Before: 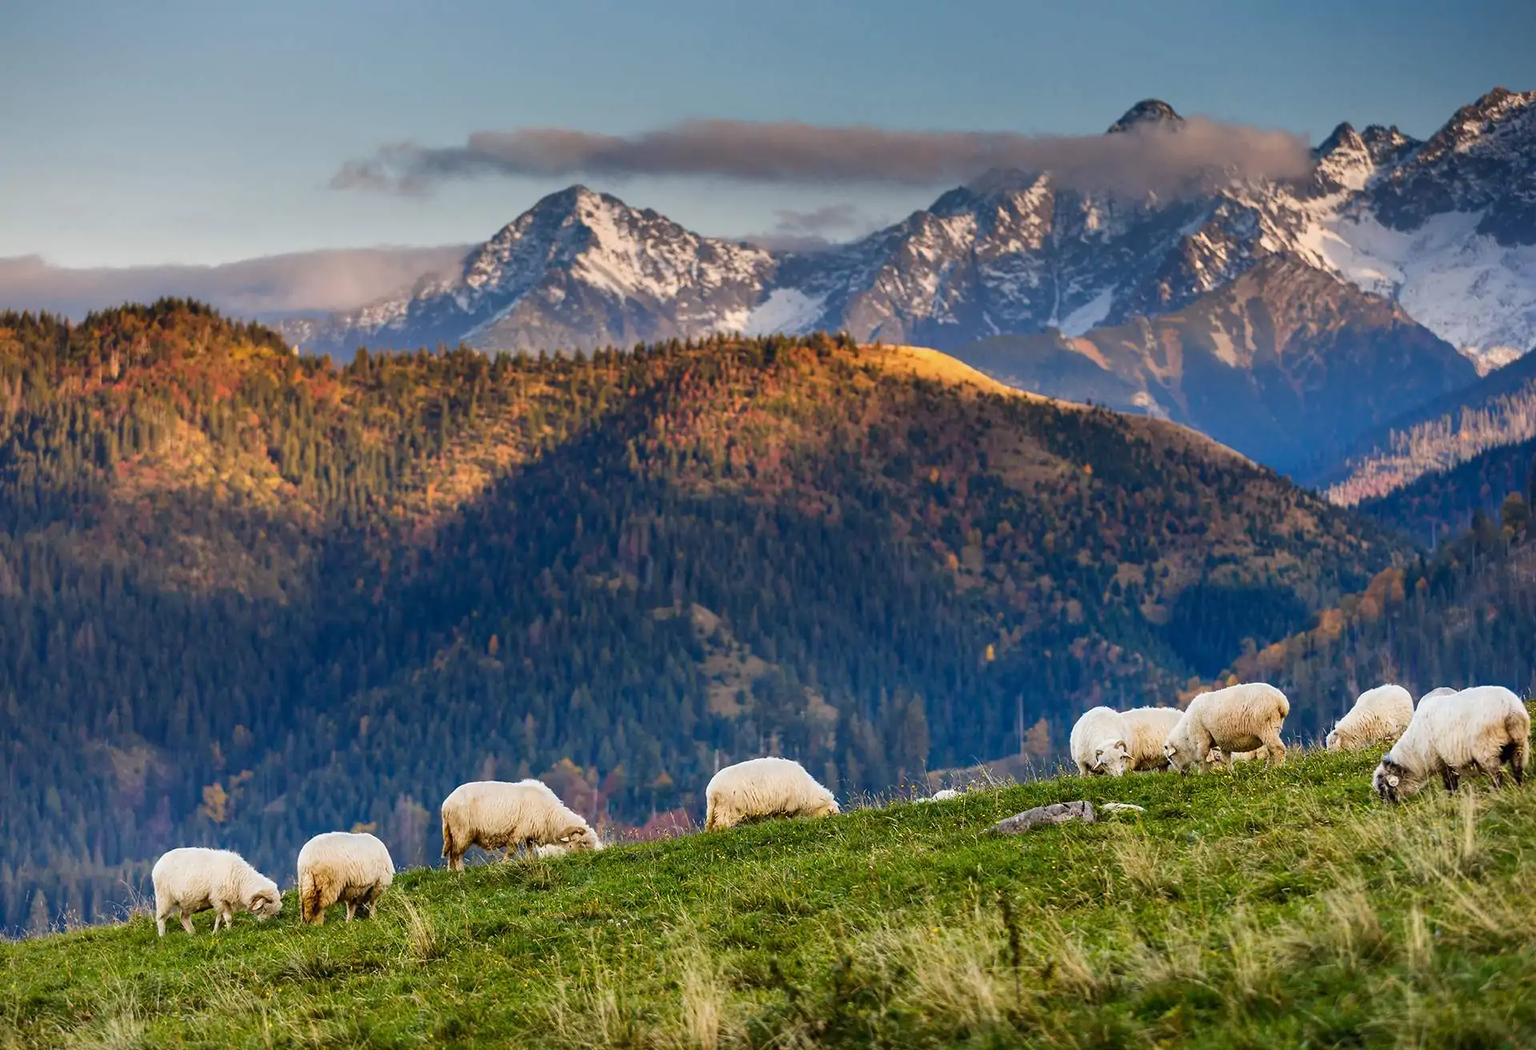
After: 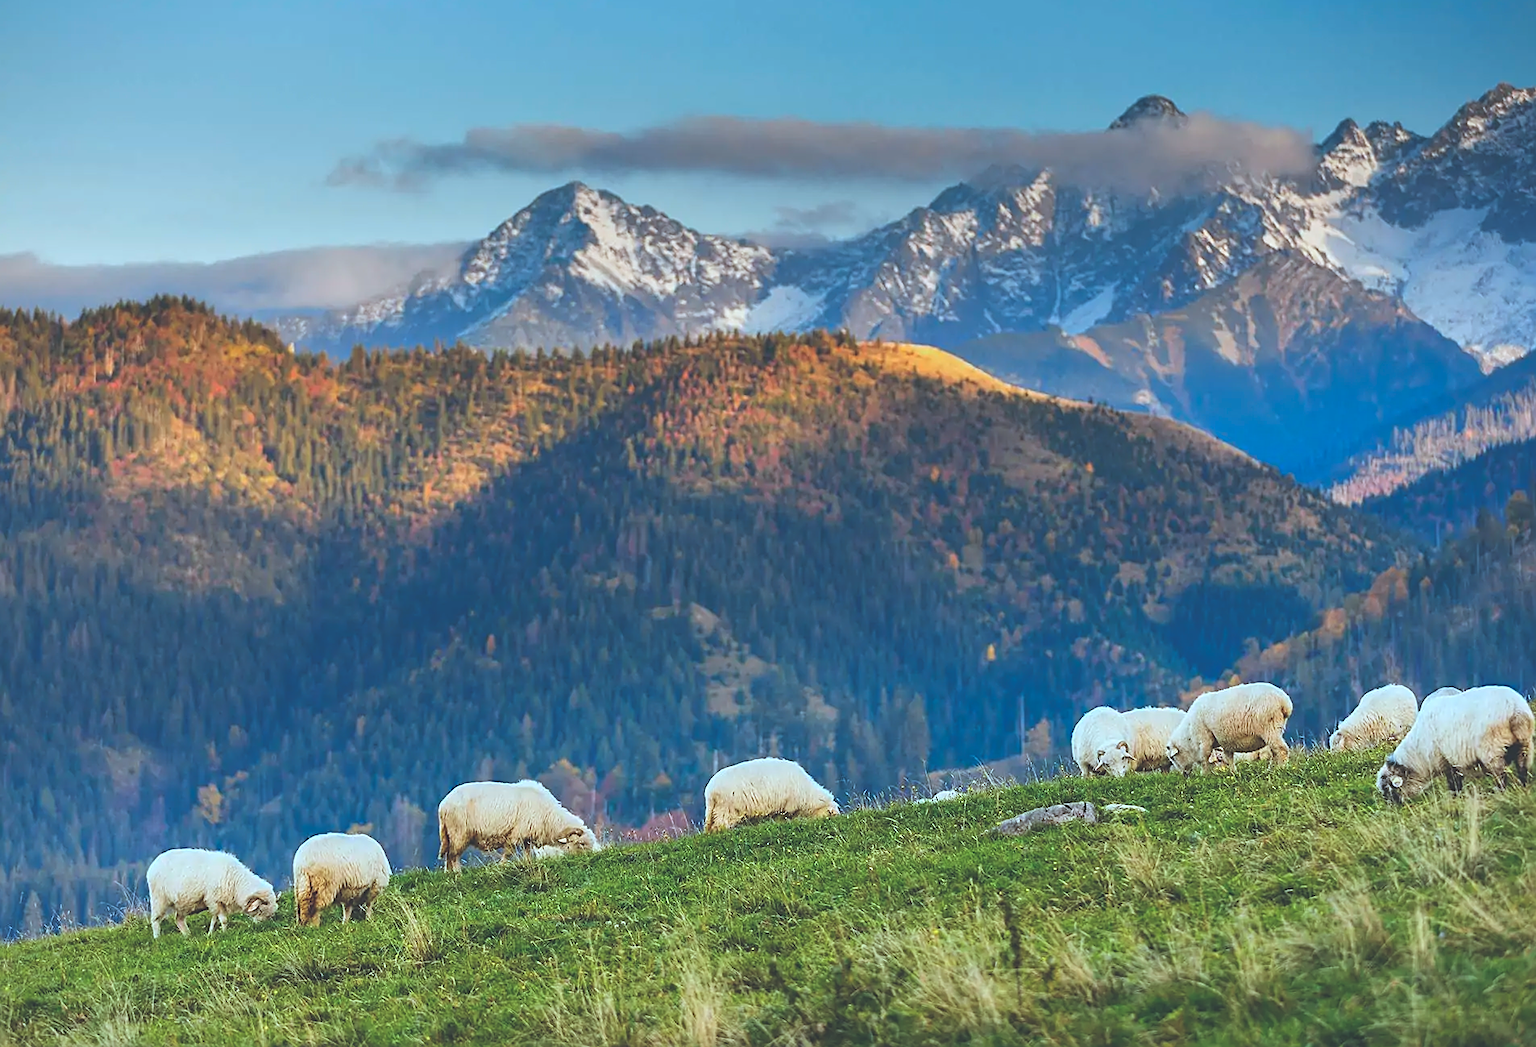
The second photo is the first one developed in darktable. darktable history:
crop: left 0.434%, top 0.485%, right 0.244%, bottom 0.386%
color correction: highlights a* -11.71, highlights b* -15.58
base curve: exposure shift 0, preserve colors none
contrast brightness saturation: brightness 0.09, saturation 0.19
sharpen: on, module defaults
exposure: black level correction -0.023, exposure -0.039 EV, compensate highlight preservation false
